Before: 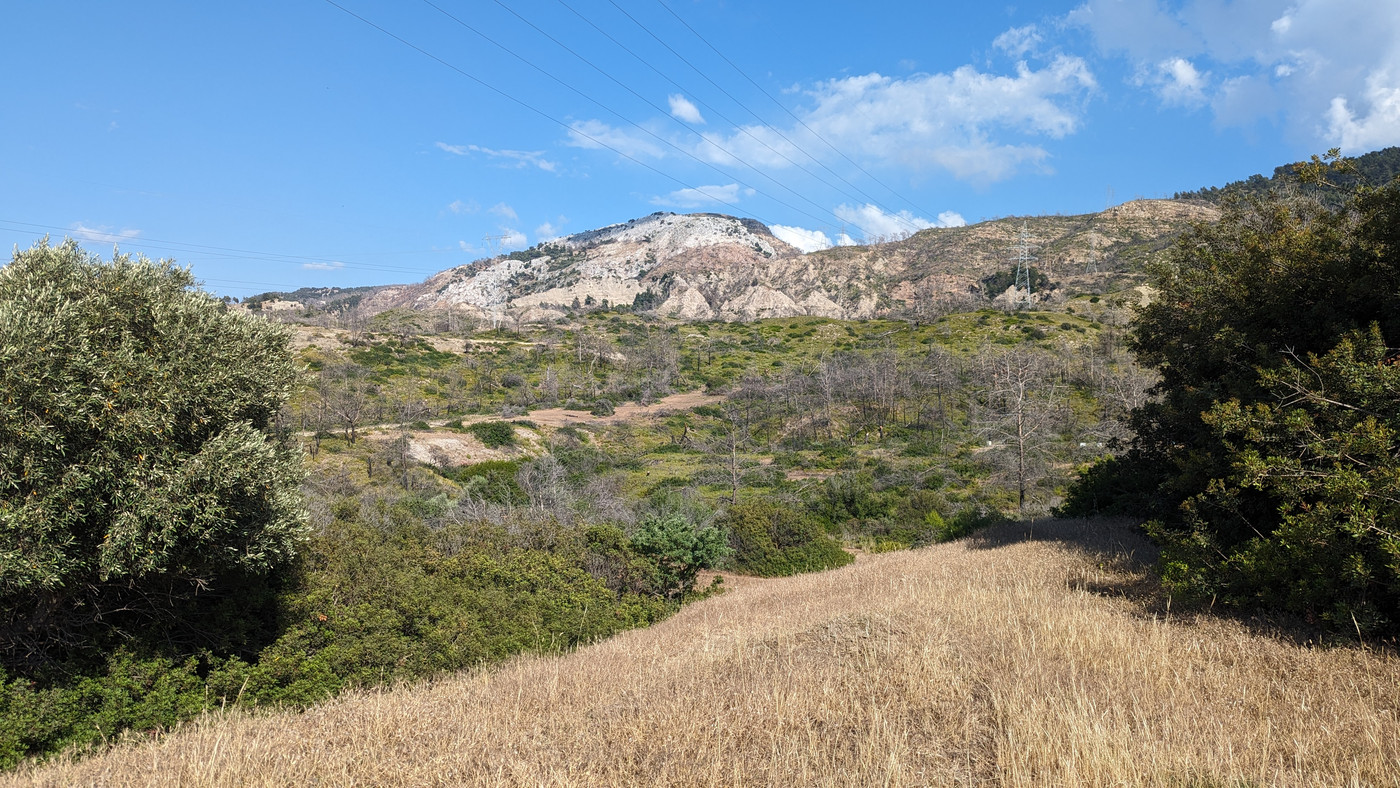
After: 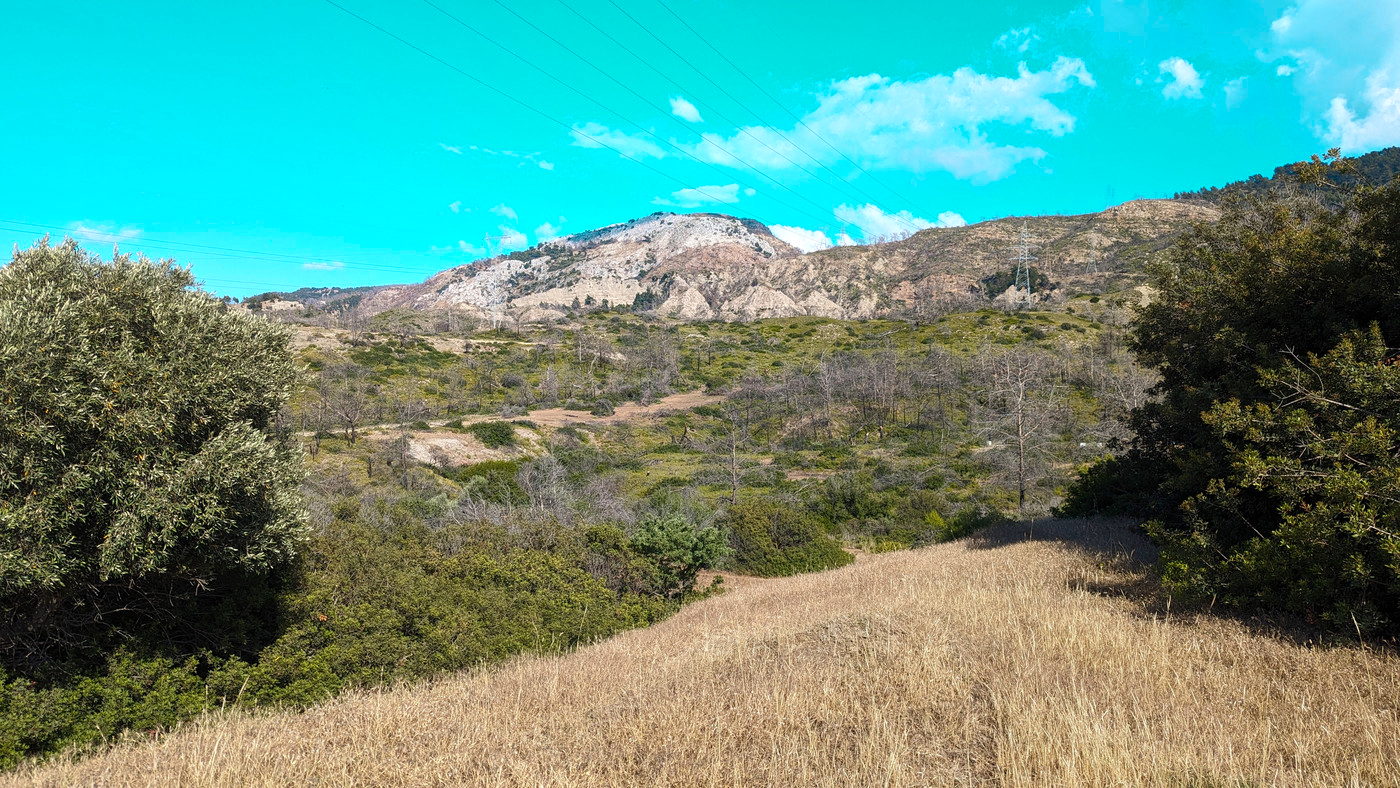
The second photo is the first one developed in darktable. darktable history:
color zones: curves: ch0 [(0.254, 0.492) (0.724, 0.62)]; ch1 [(0.25, 0.528) (0.719, 0.796)]; ch2 [(0, 0.472) (0.25, 0.5) (0.73, 0.184)]
tone equalizer: on, module defaults
